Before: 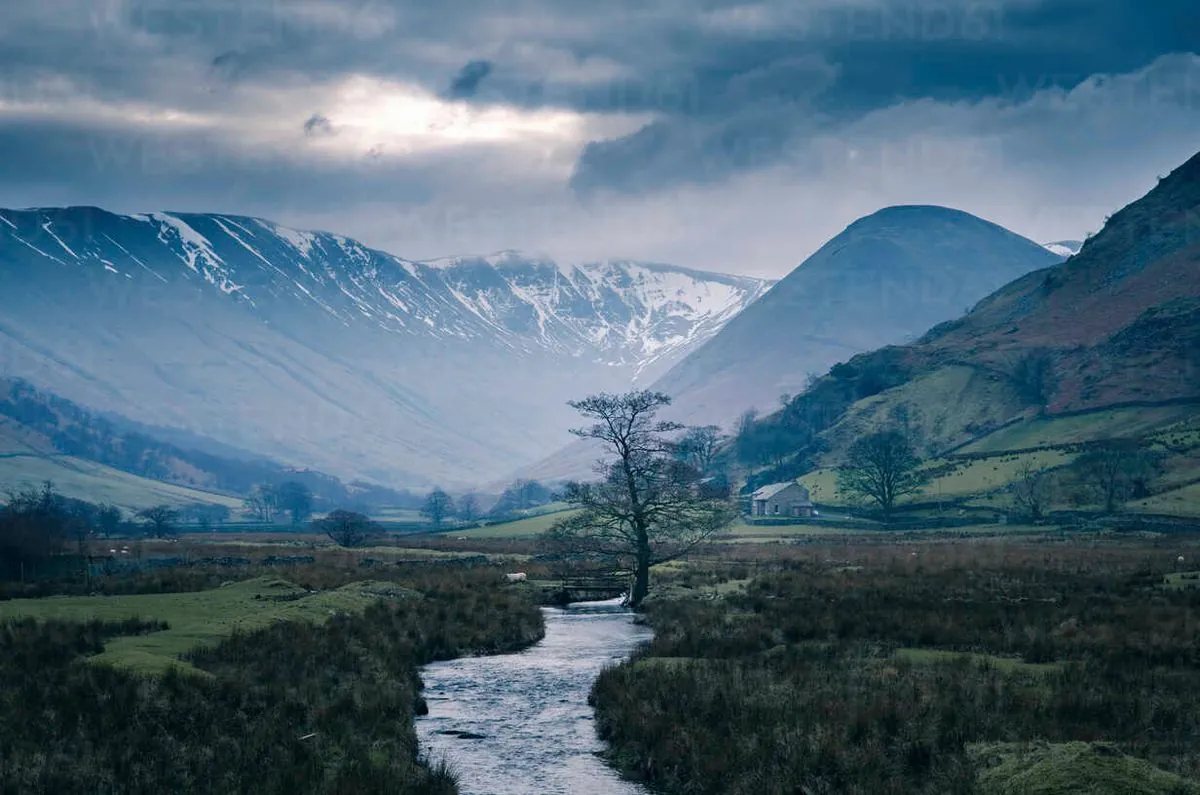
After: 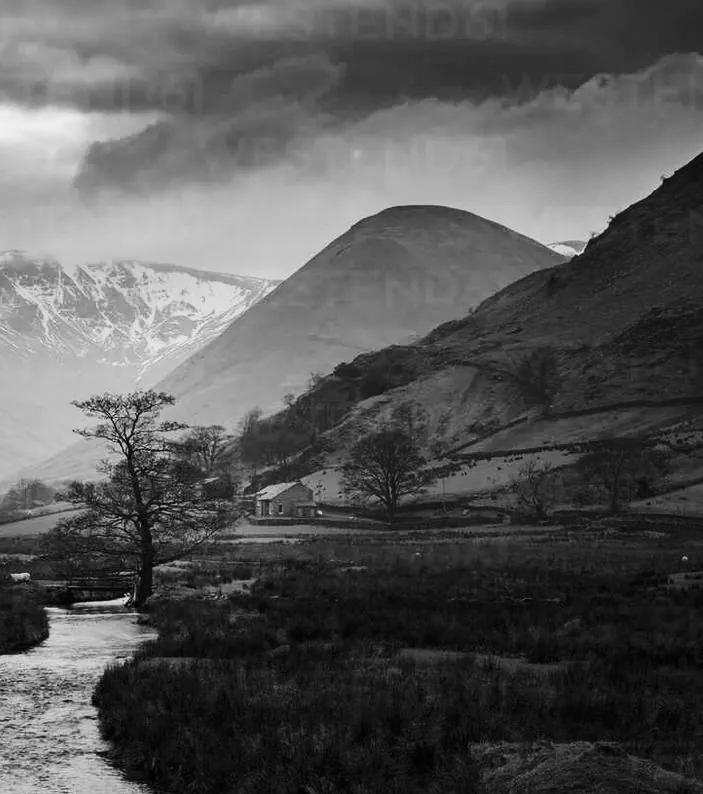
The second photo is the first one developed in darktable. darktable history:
monochrome: a 73.58, b 64.21
crop: left 41.402%
contrast brightness saturation: contrast 0.28
